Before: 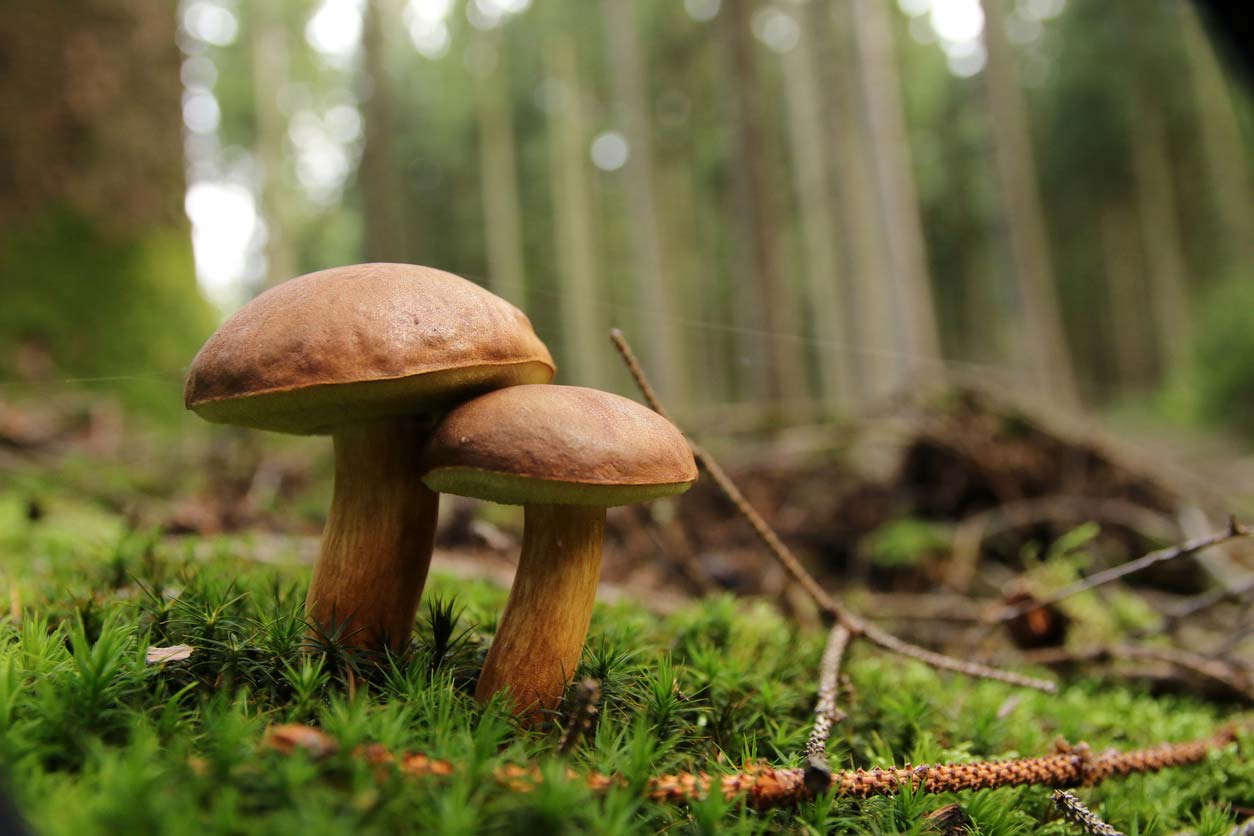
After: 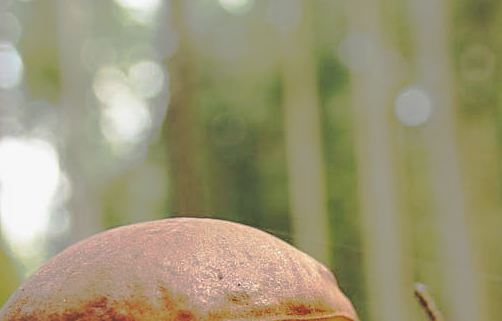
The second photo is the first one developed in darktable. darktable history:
crop: left 15.683%, top 5.449%, right 44.257%, bottom 56.077%
exposure: black level correction -0.024, exposure -0.12 EV, compensate exposure bias true, compensate highlight preservation false
tone curve: curves: ch0 [(0, 0) (0.003, 0.005) (0.011, 0.012) (0.025, 0.026) (0.044, 0.046) (0.069, 0.071) (0.1, 0.098) (0.136, 0.135) (0.177, 0.178) (0.224, 0.217) (0.277, 0.274) (0.335, 0.335) (0.399, 0.442) (0.468, 0.543) (0.543, 0.6) (0.623, 0.628) (0.709, 0.679) (0.801, 0.782) (0.898, 0.904) (1, 1)], preserve colors none
sharpen: on, module defaults
